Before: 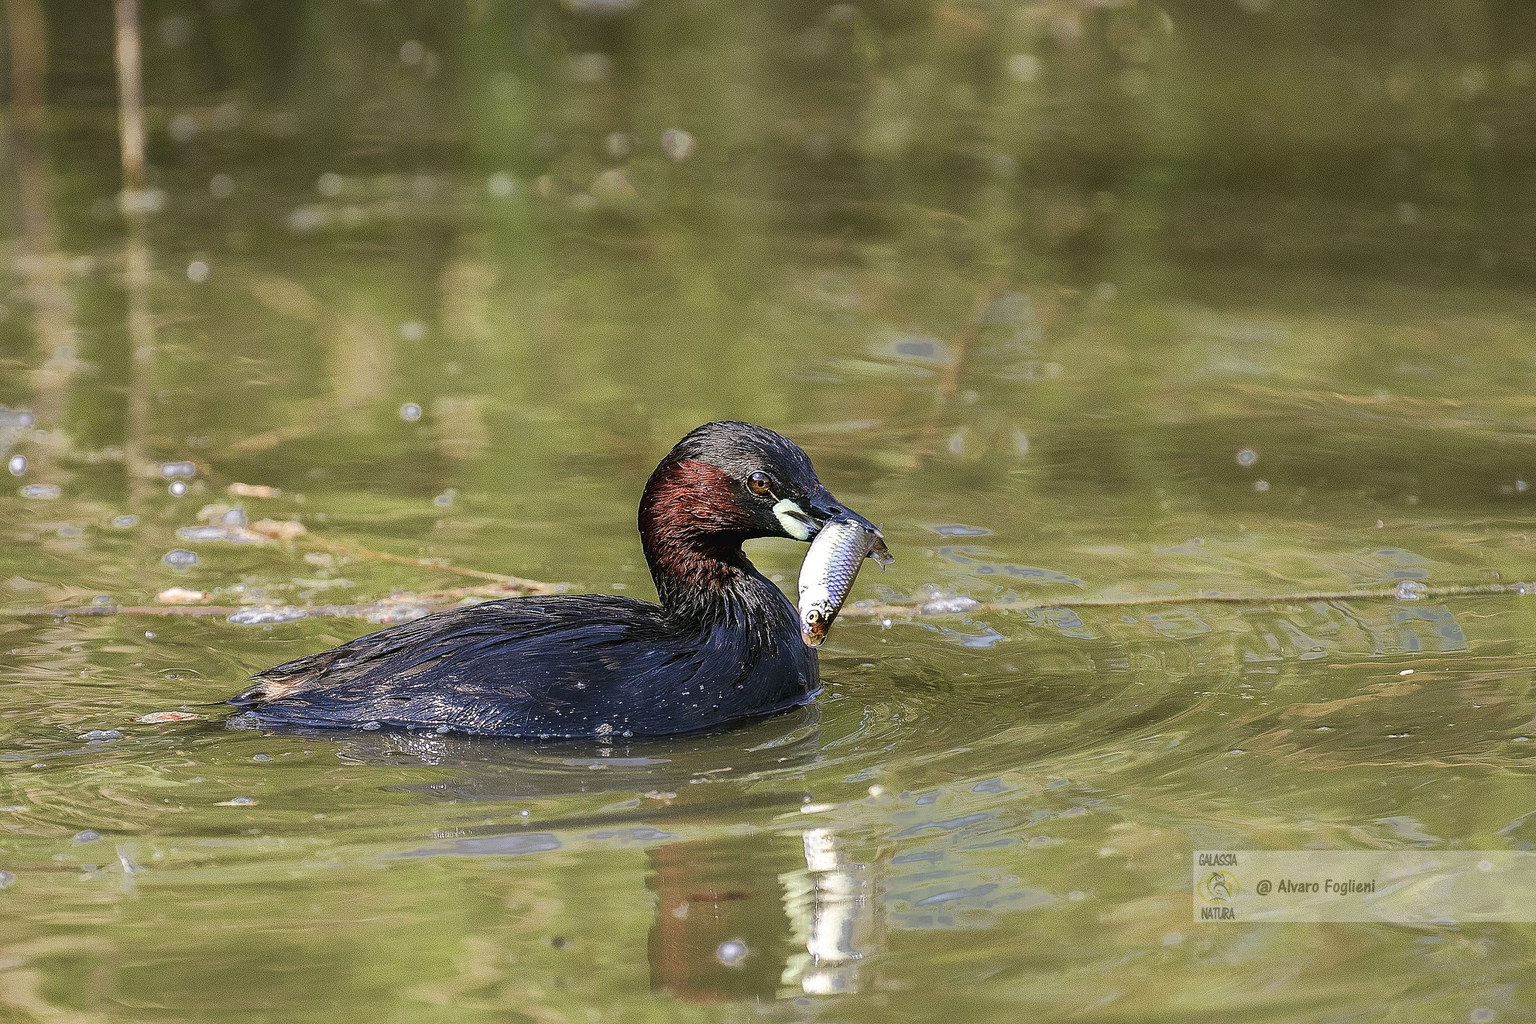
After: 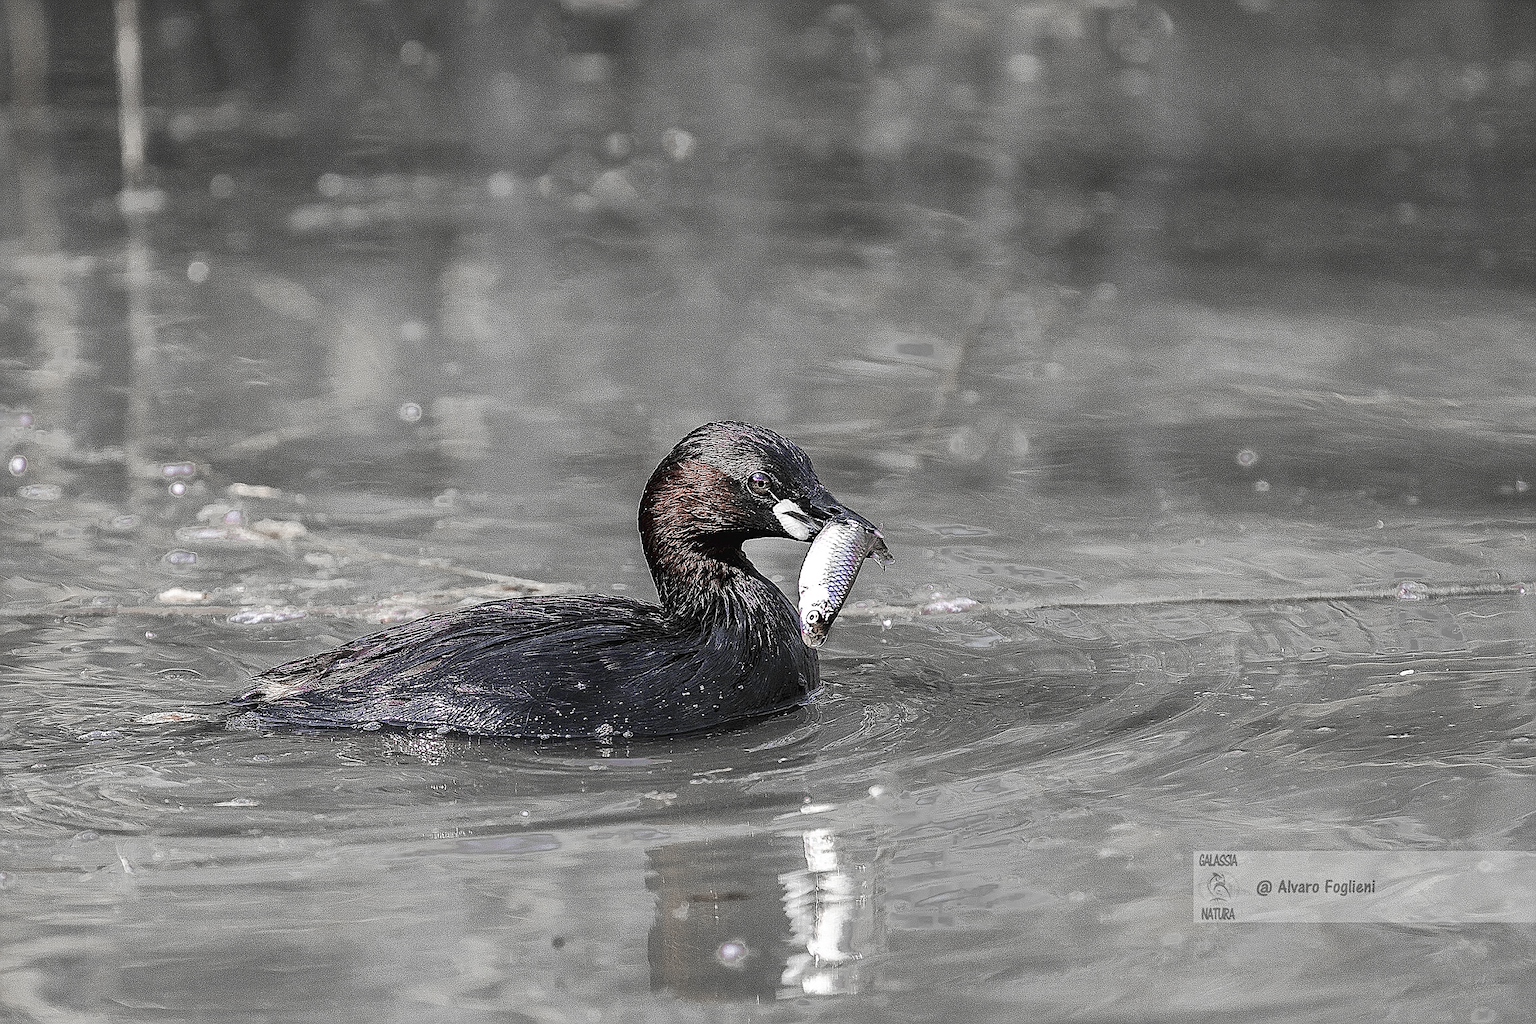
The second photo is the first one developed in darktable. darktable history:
color zones: curves: ch0 [(0, 0.278) (0.143, 0.5) (0.286, 0.5) (0.429, 0.5) (0.571, 0.5) (0.714, 0.5) (0.857, 0.5) (1, 0.5)]; ch1 [(0, 1) (0.143, 0.165) (0.286, 0) (0.429, 0) (0.571, 0) (0.714, 0) (0.857, 0.5) (1, 0.5)]; ch2 [(0, 0.508) (0.143, 0.5) (0.286, 0.5) (0.429, 0.5) (0.571, 0.5) (0.714, 0.5) (0.857, 0.5) (1, 0.5)]
sharpen: on, module defaults
velvia: strength 16.42%
